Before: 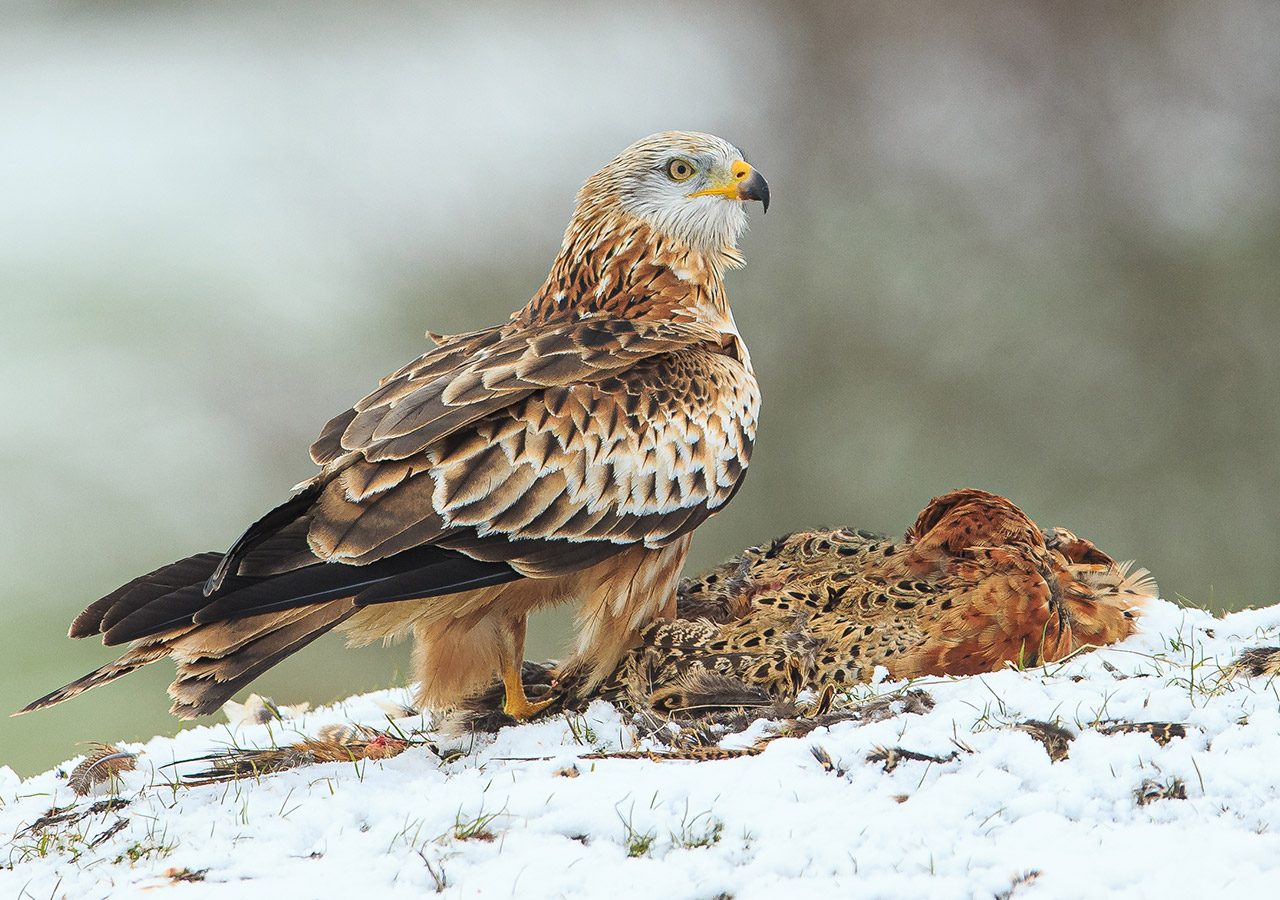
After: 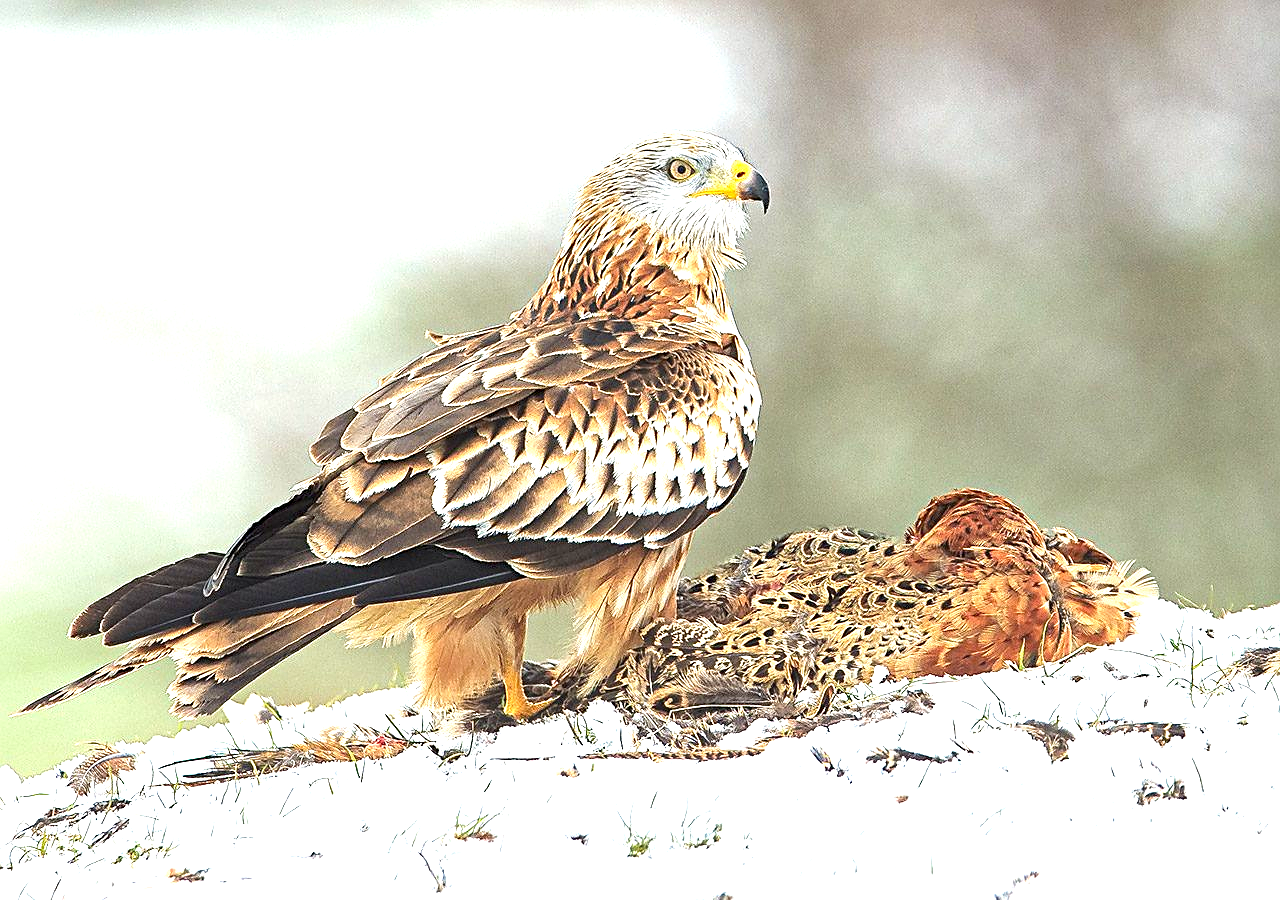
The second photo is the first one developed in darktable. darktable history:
exposure: exposure 1.223 EV, compensate highlight preservation false
haze removal: compatibility mode true, adaptive false
sharpen: on, module defaults
